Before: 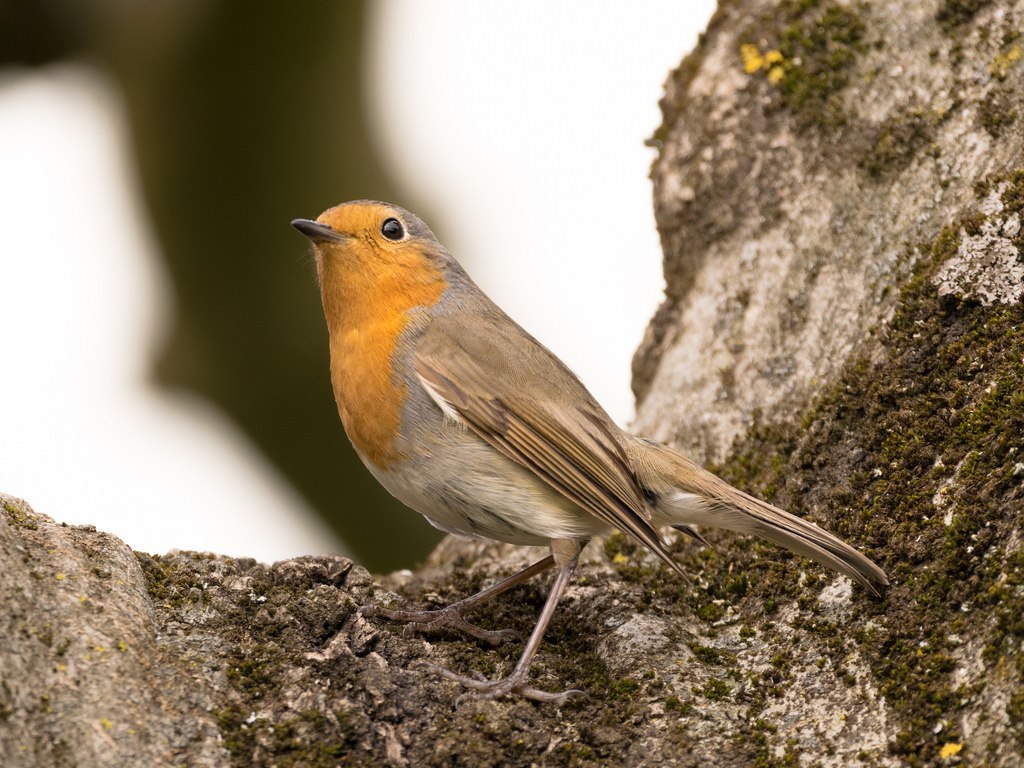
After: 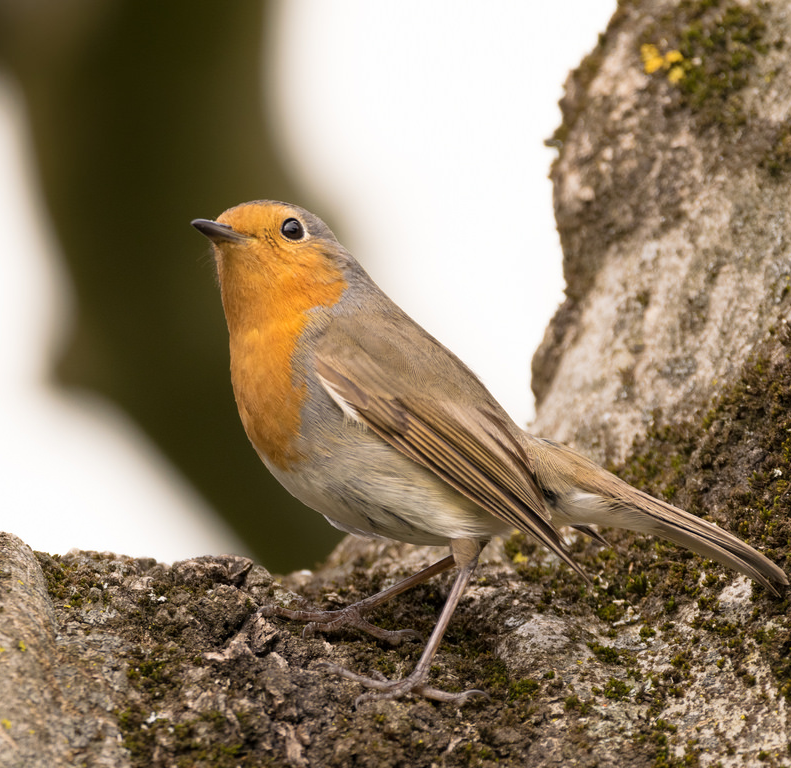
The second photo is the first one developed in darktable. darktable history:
crop: left 9.851%, right 12.835%
